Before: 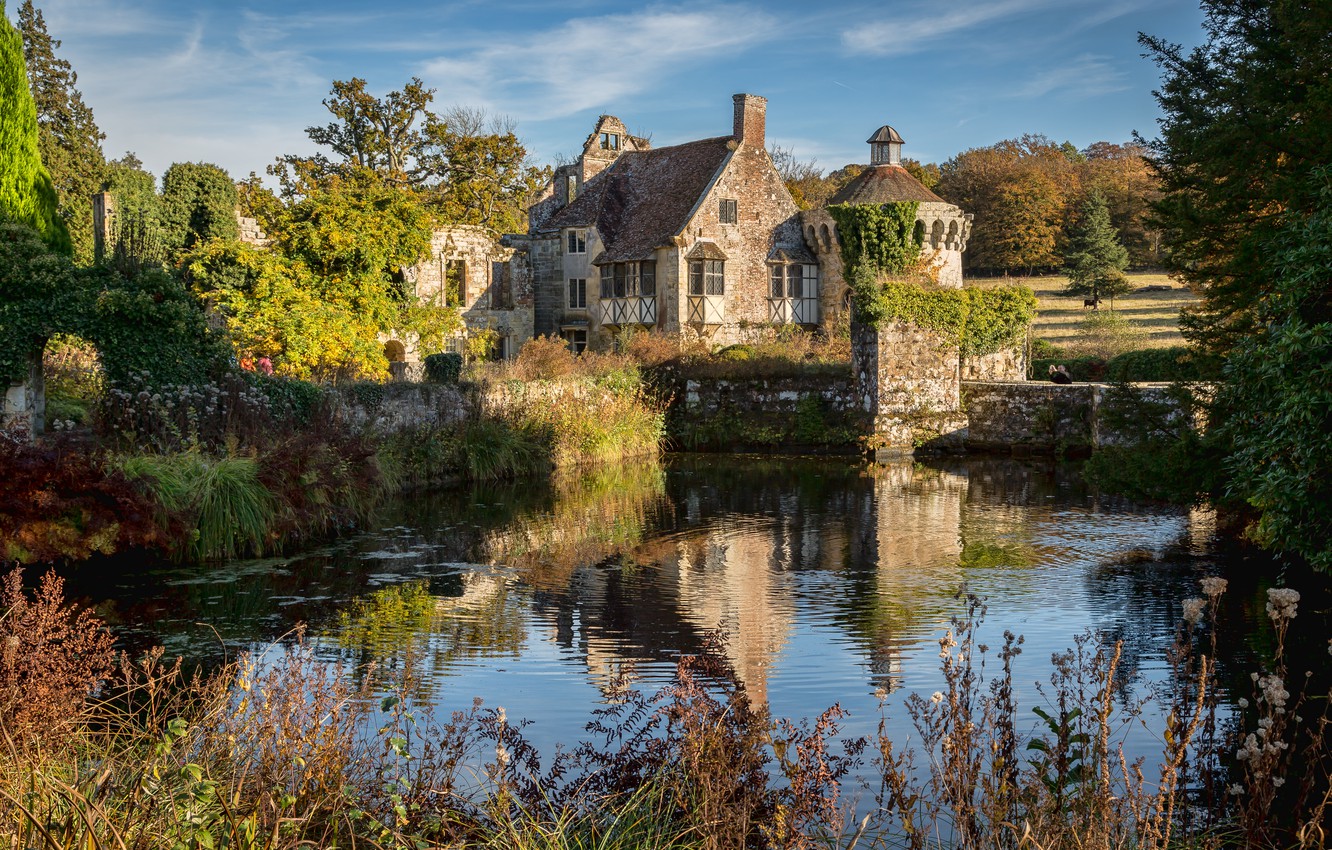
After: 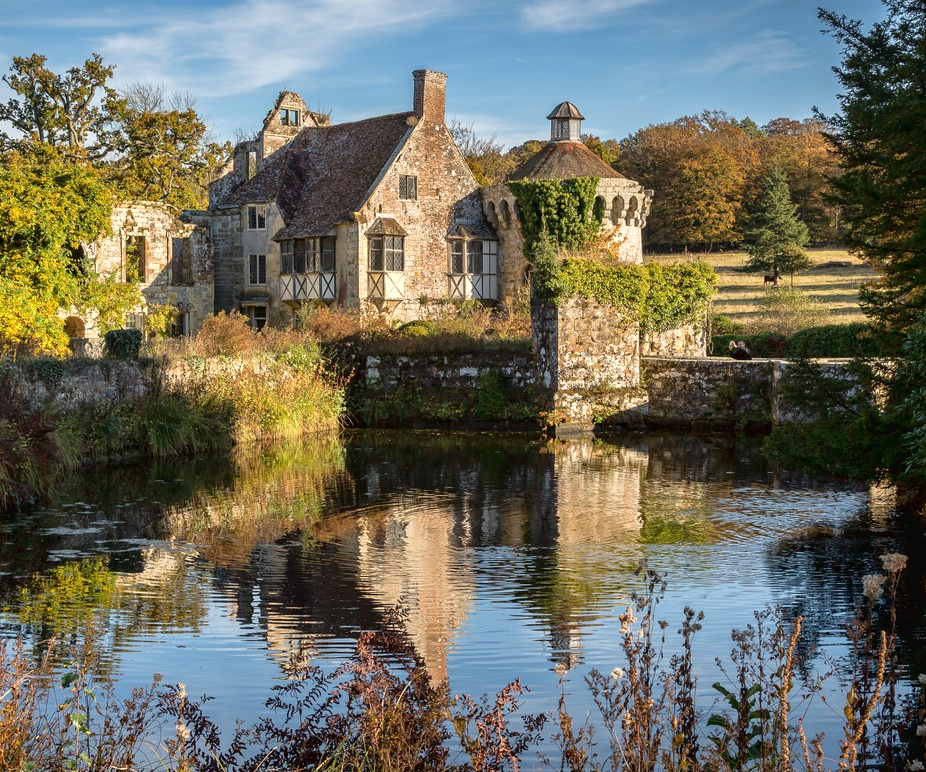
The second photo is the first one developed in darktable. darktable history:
crop and rotate: left 24.034%, top 2.838%, right 6.406%, bottom 6.299%
exposure: exposure 0.2 EV, compensate highlight preservation false
